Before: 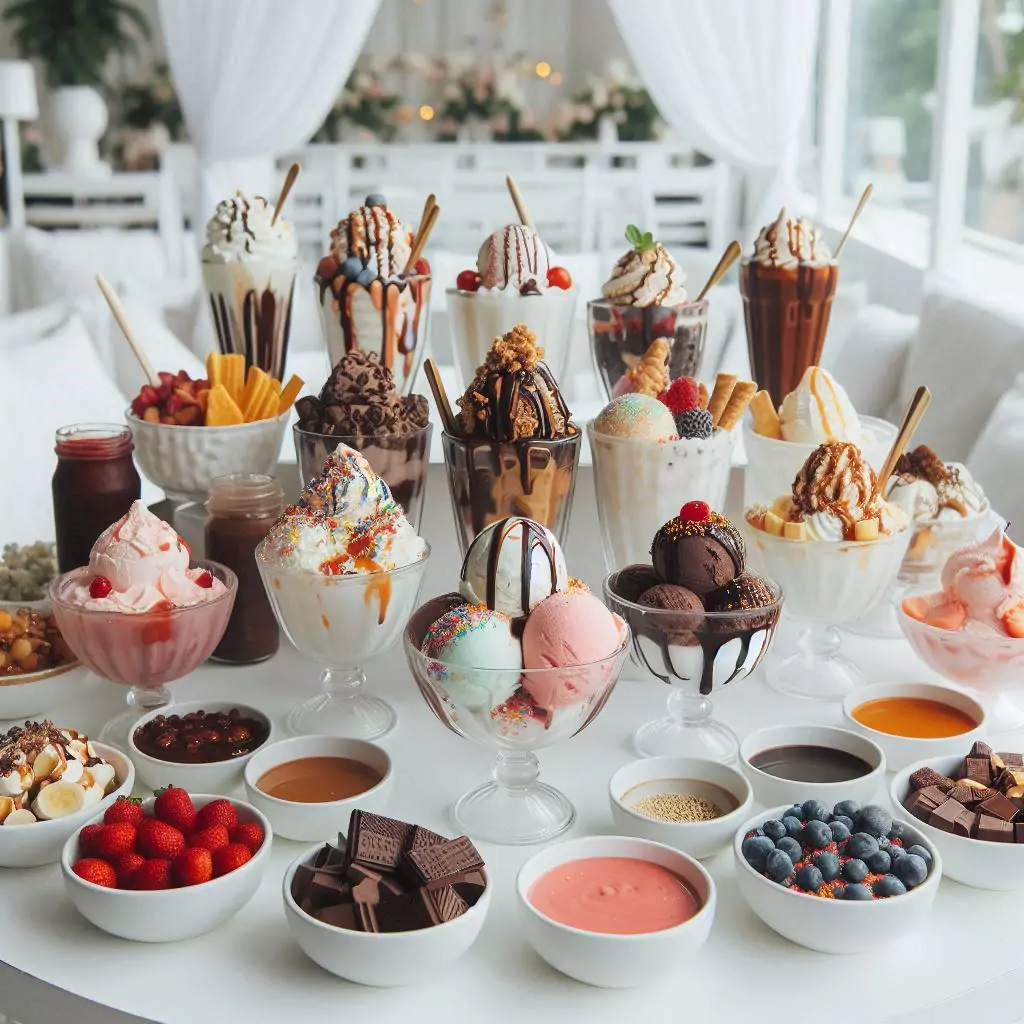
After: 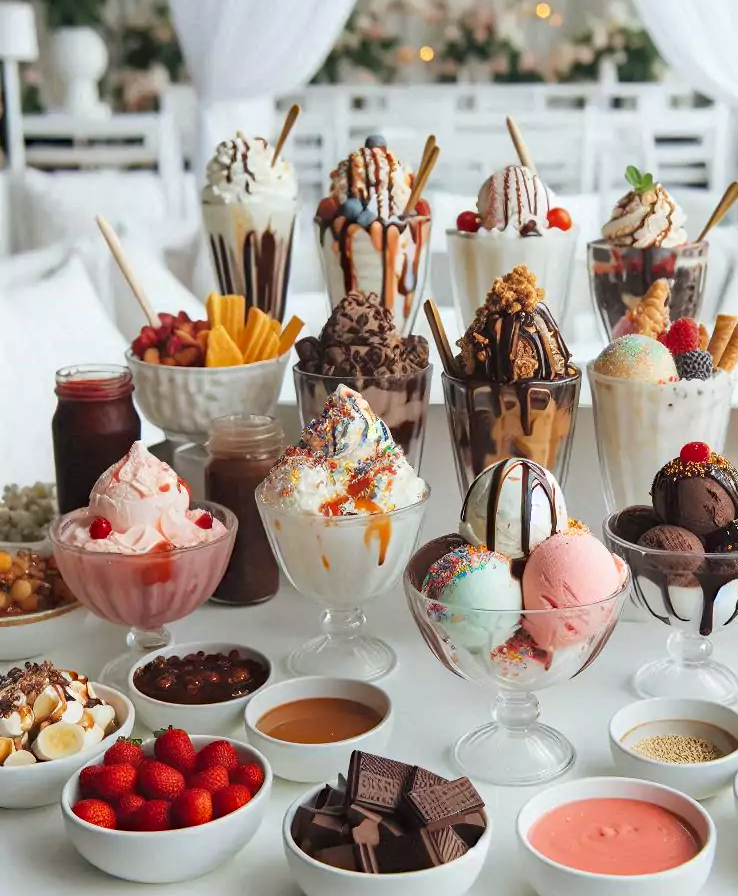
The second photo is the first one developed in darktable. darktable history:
crop: top 5.801%, right 27.889%, bottom 5.709%
haze removal: compatibility mode true, adaptive false
exposure: exposure 0.128 EV, compensate highlight preservation false
